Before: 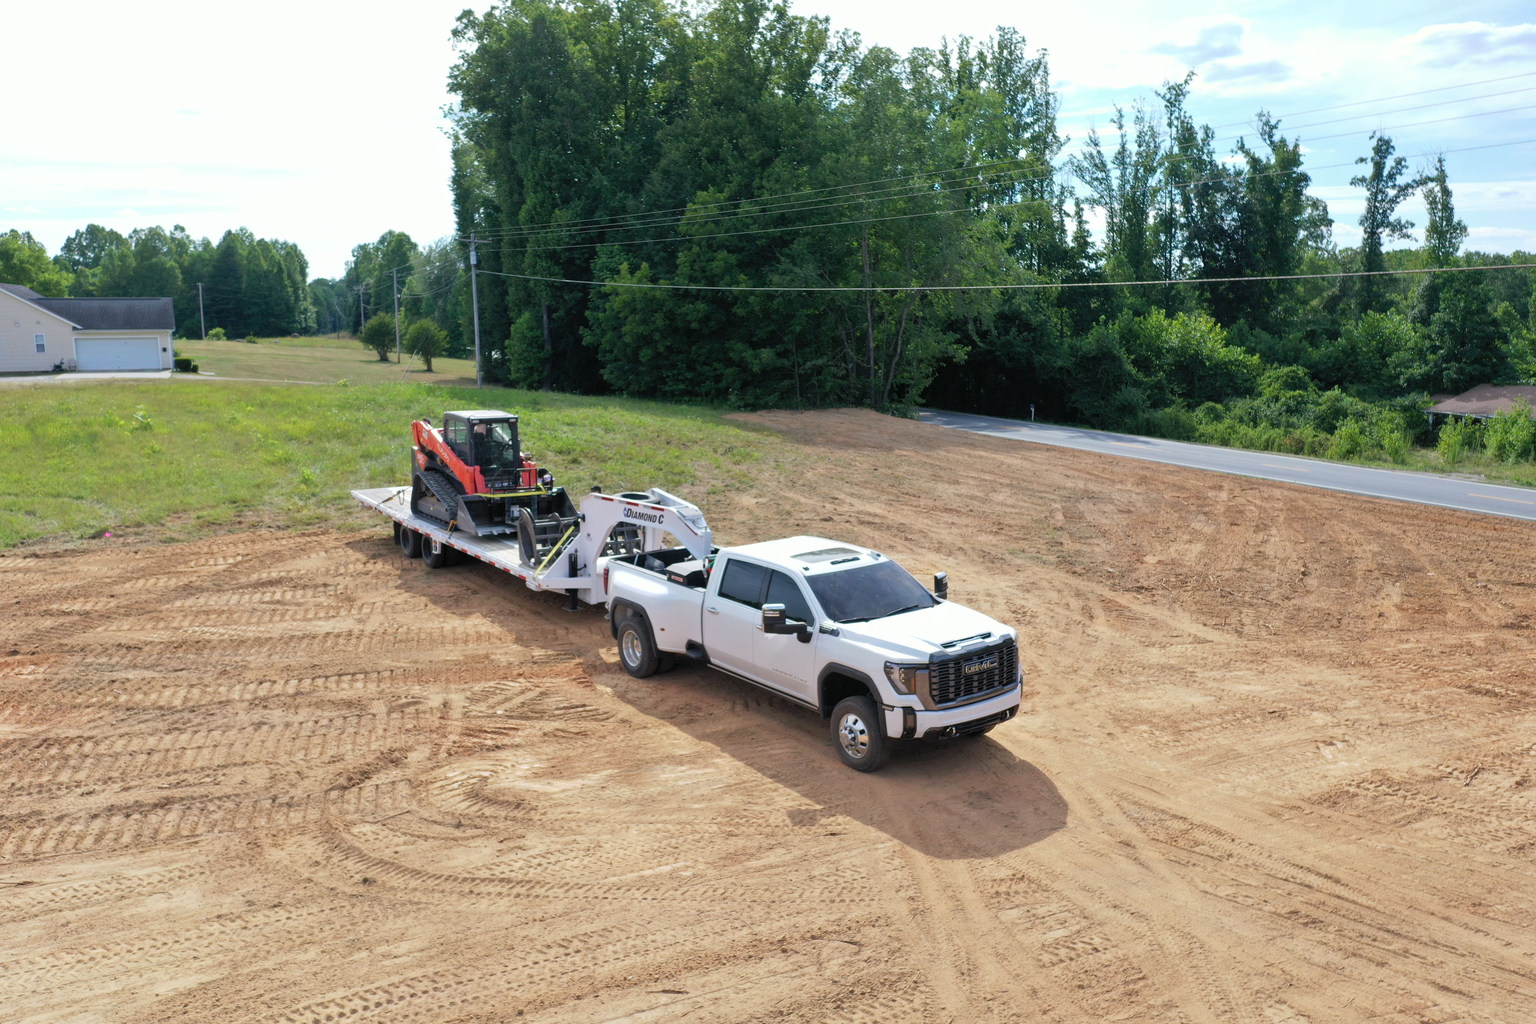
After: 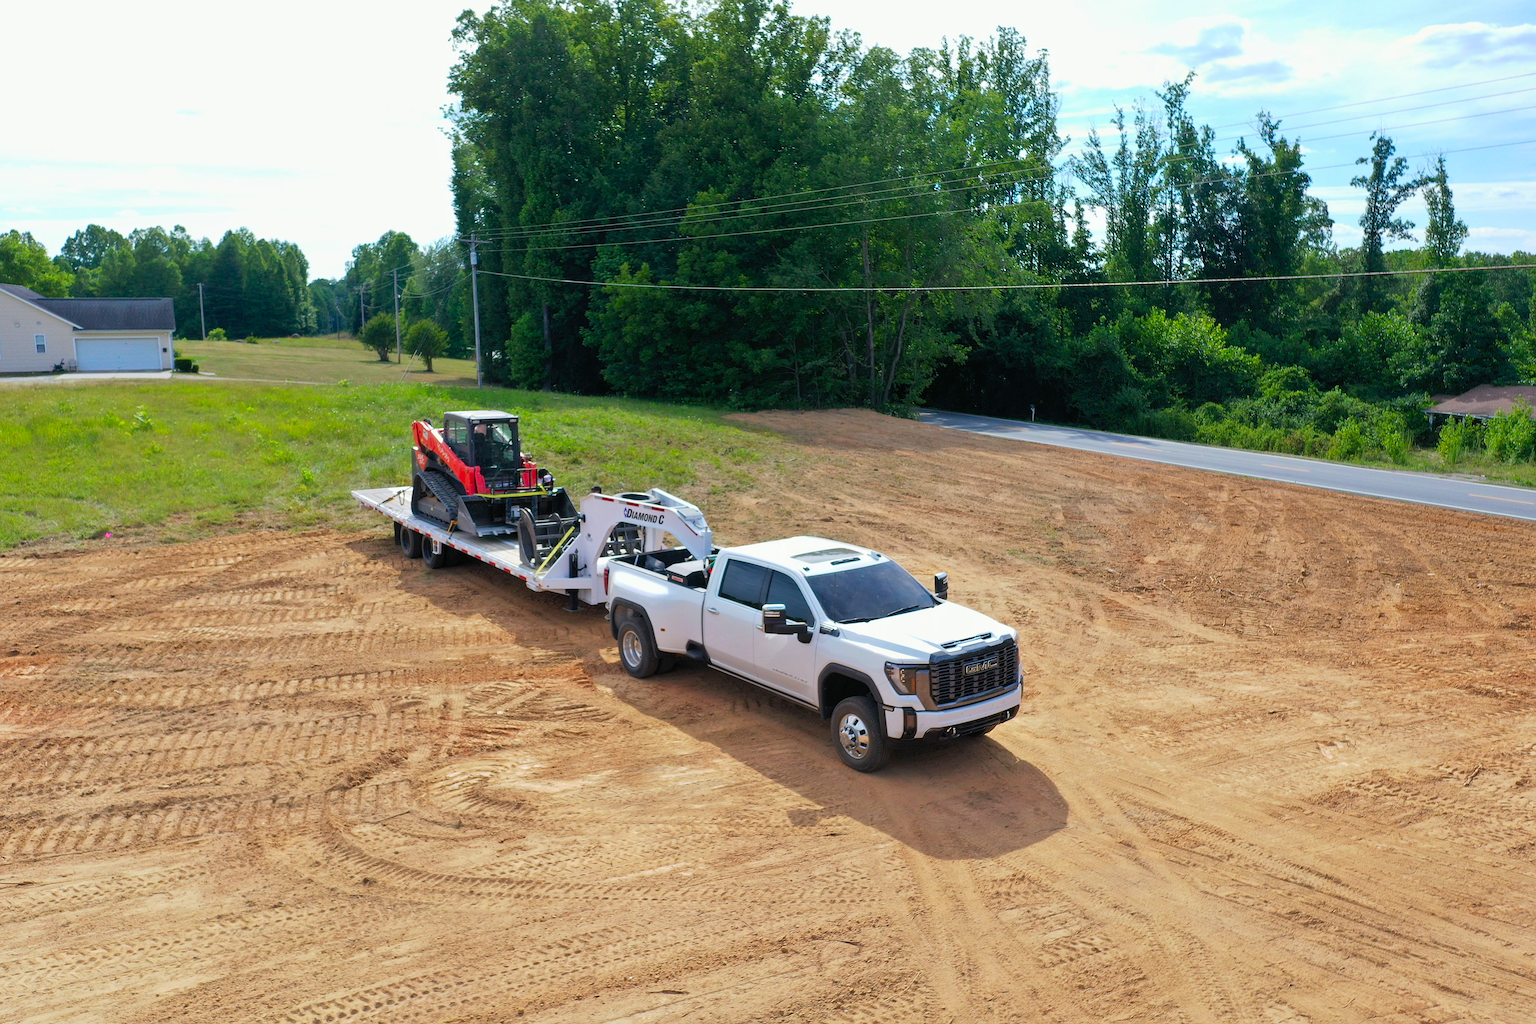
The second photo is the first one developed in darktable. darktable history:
sharpen: on, module defaults
contrast brightness saturation: brightness -0.028, saturation 0.37
exposure: exposure -0.049 EV, compensate exposure bias true, compensate highlight preservation false
tone equalizer: on, module defaults
